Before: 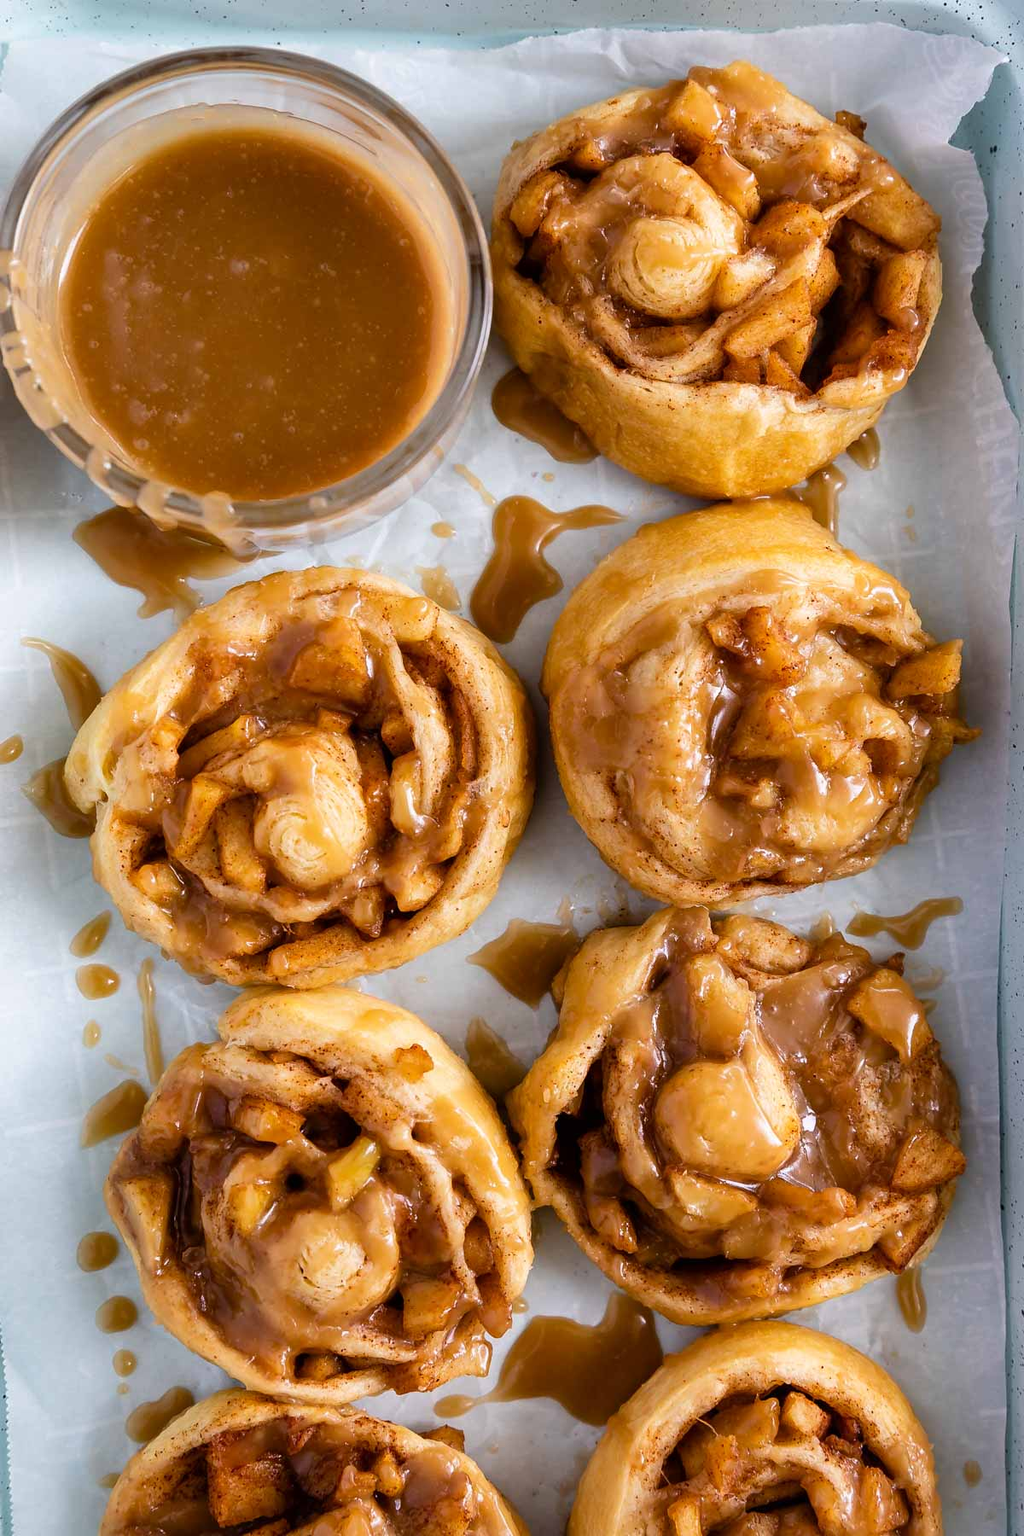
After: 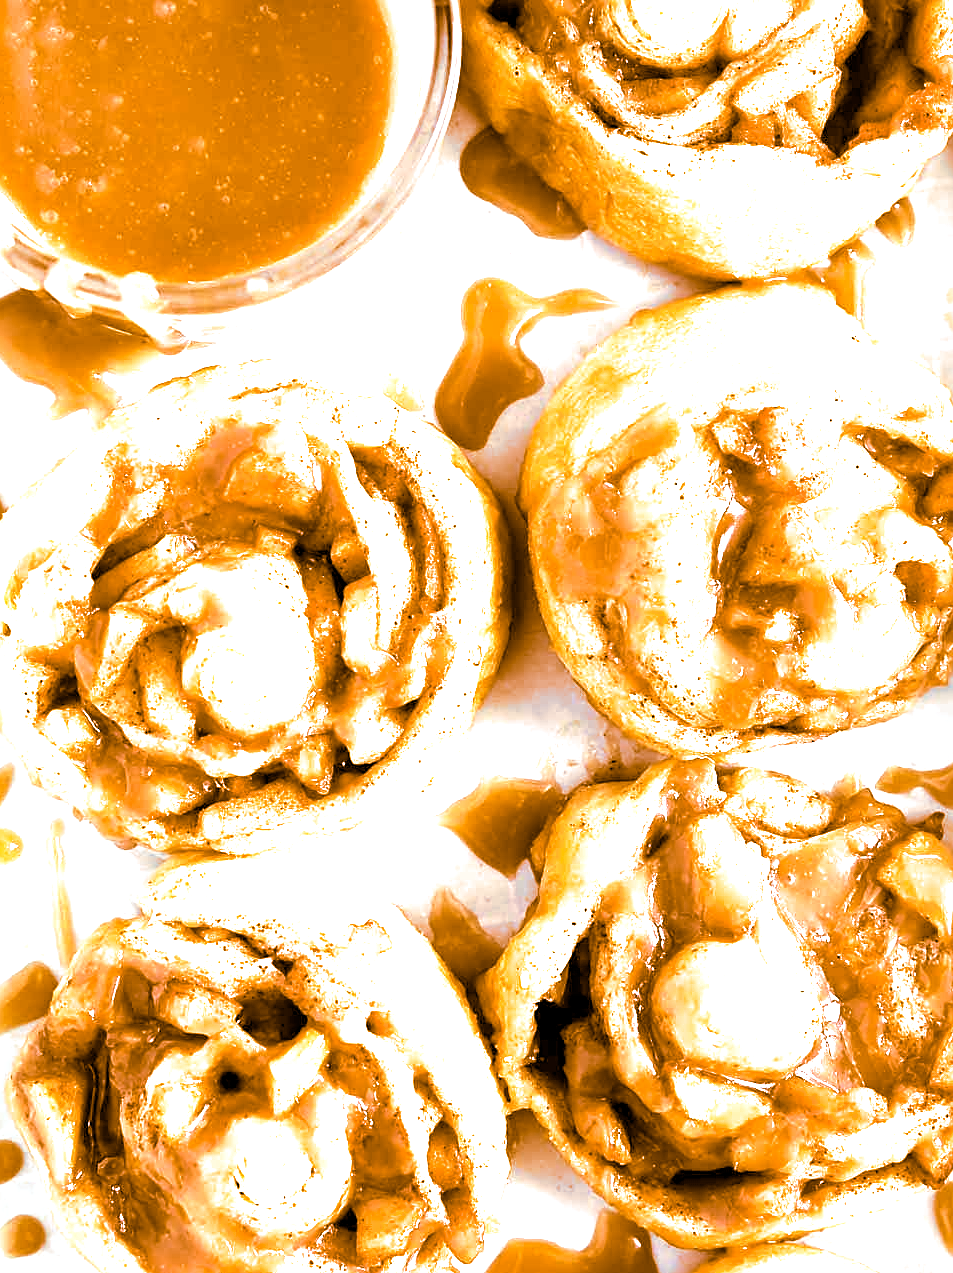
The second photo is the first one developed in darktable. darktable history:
exposure: black level correction 0.001, exposure 1.822 EV, compensate exposure bias true, compensate highlight preservation false
sharpen: on, module defaults
crop: left 9.712%, top 16.928%, right 10.845%, bottom 12.332%
split-toning: shadows › hue 26°, shadows › saturation 0.92, highlights › hue 40°, highlights › saturation 0.92, balance -63, compress 0%
